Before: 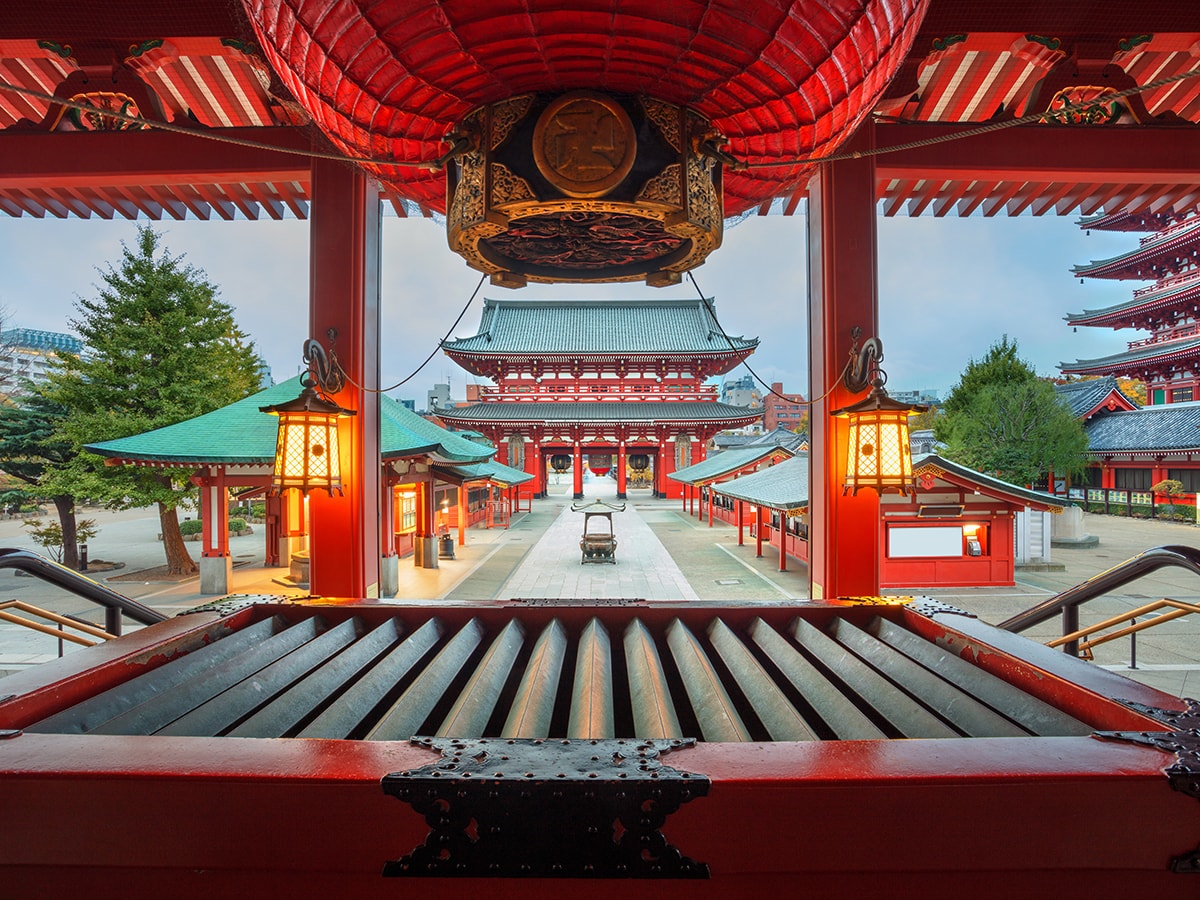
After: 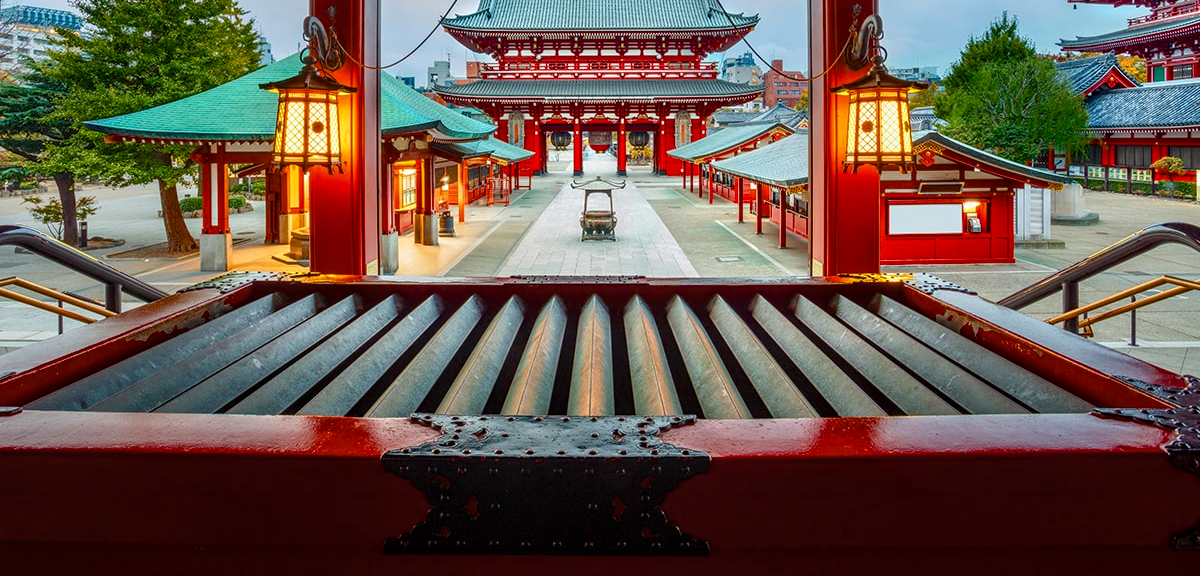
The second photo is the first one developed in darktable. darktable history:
local contrast: on, module defaults
color balance rgb: linear chroma grading › global chroma 9.077%, perceptual saturation grading › global saturation 20%, perceptual saturation grading › highlights -24.903%, perceptual saturation grading › shadows 24.536%, saturation formula JzAzBz (2021)
crop and rotate: top 35.986%
exposure: compensate highlight preservation false
